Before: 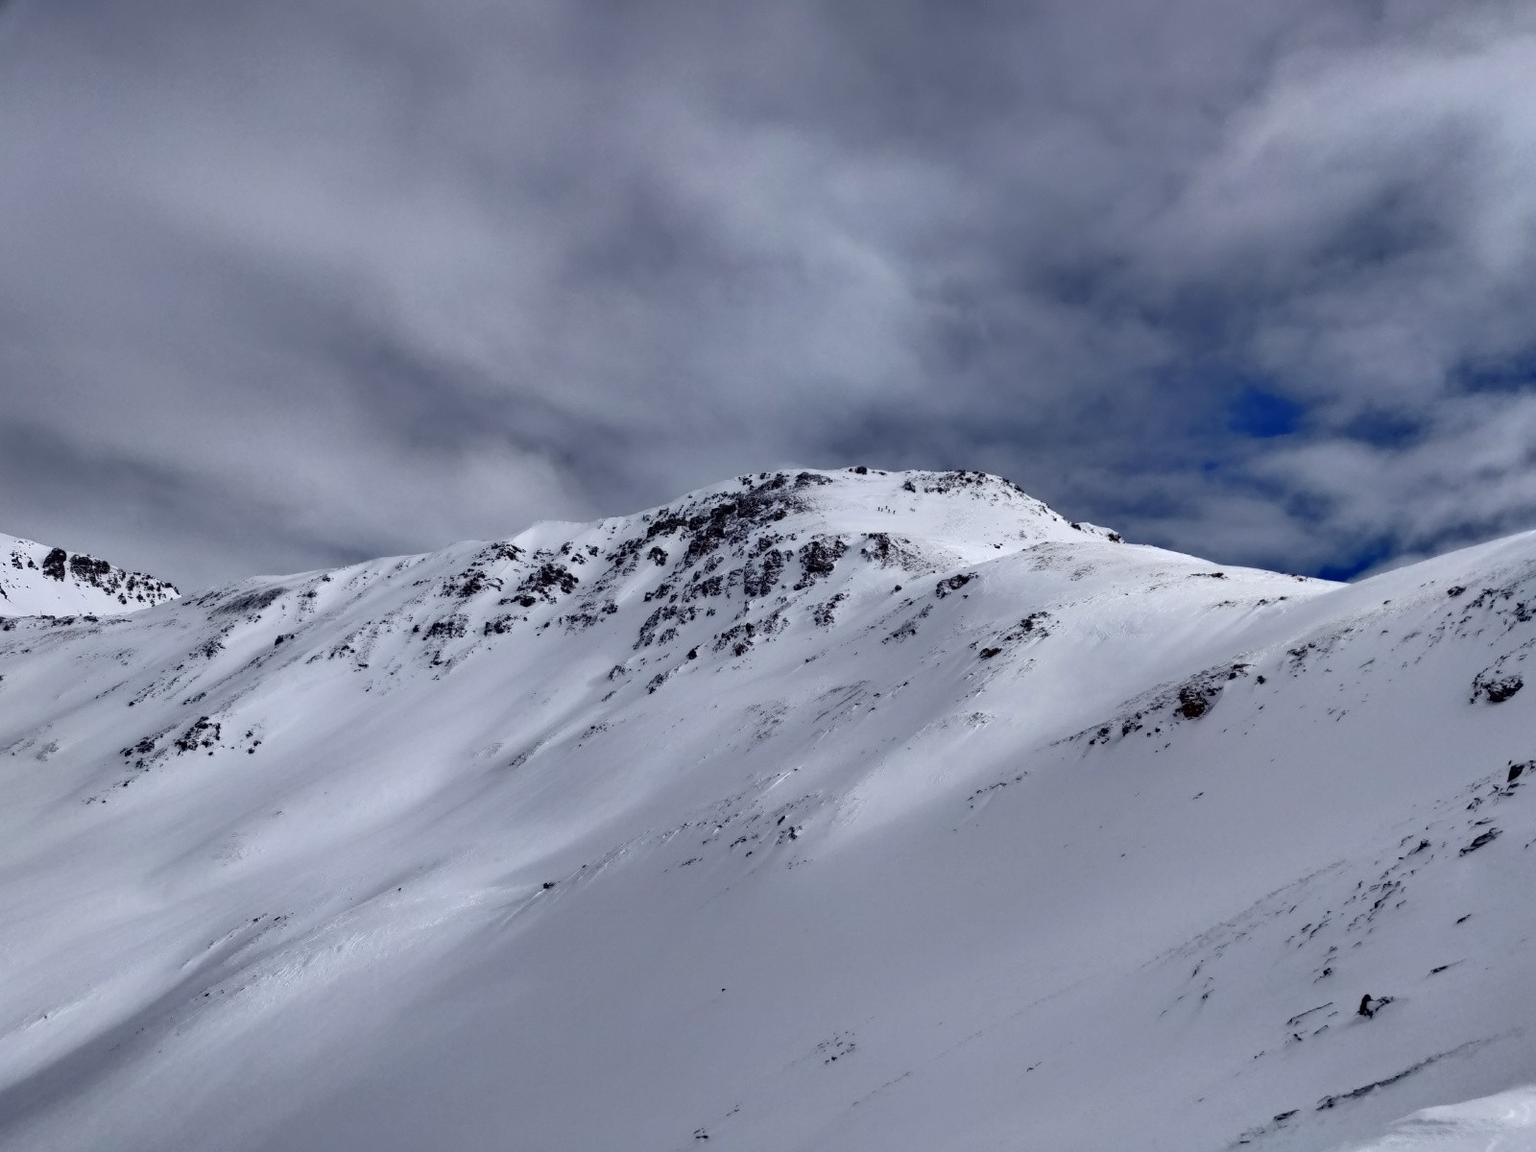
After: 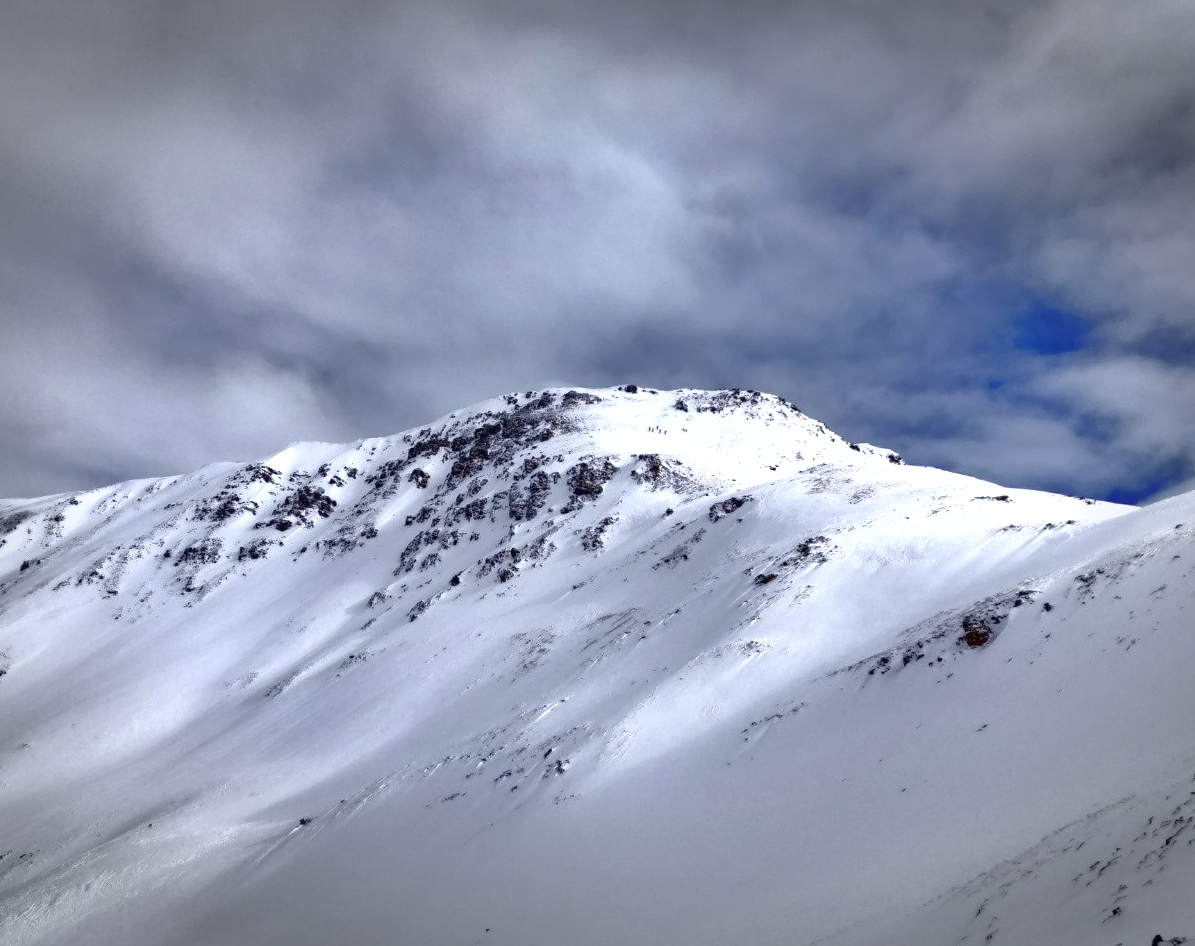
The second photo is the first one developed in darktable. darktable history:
vignetting: fall-off start 78.72%, width/height ratio 1.329
shadows and highlights: on, module defaults
crop: left 16.633%, top 8.456%, right 8.666%, bottom 12.666%
exposure: black level correction 0, exposure 0.857 EV, compensate highlight preservation false
